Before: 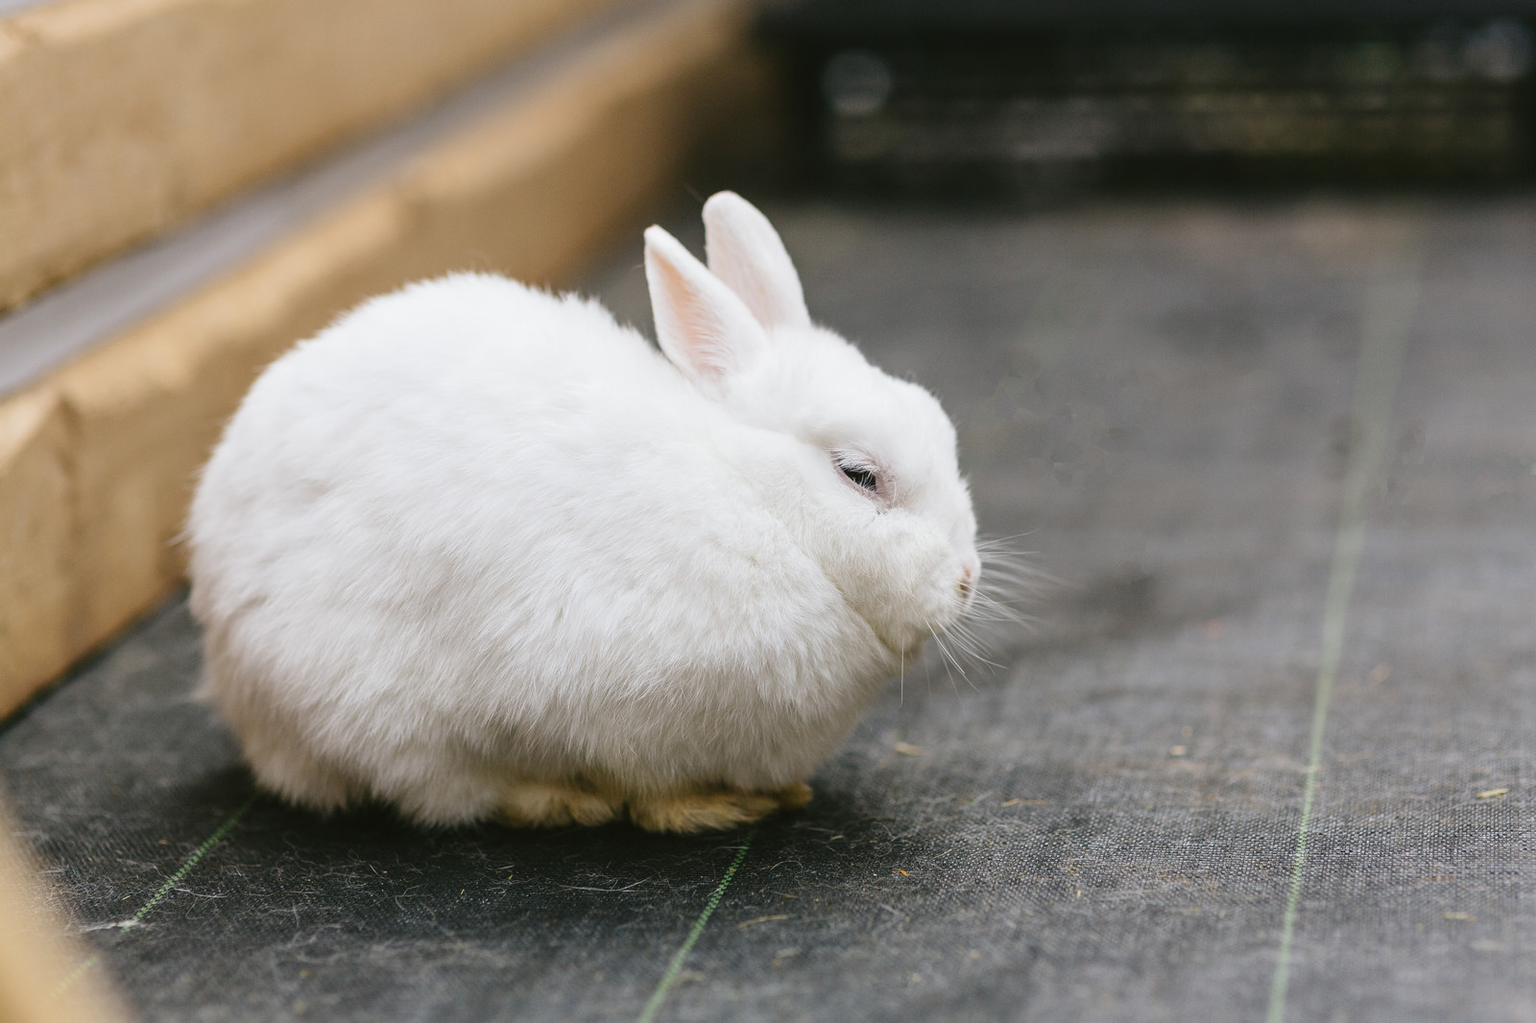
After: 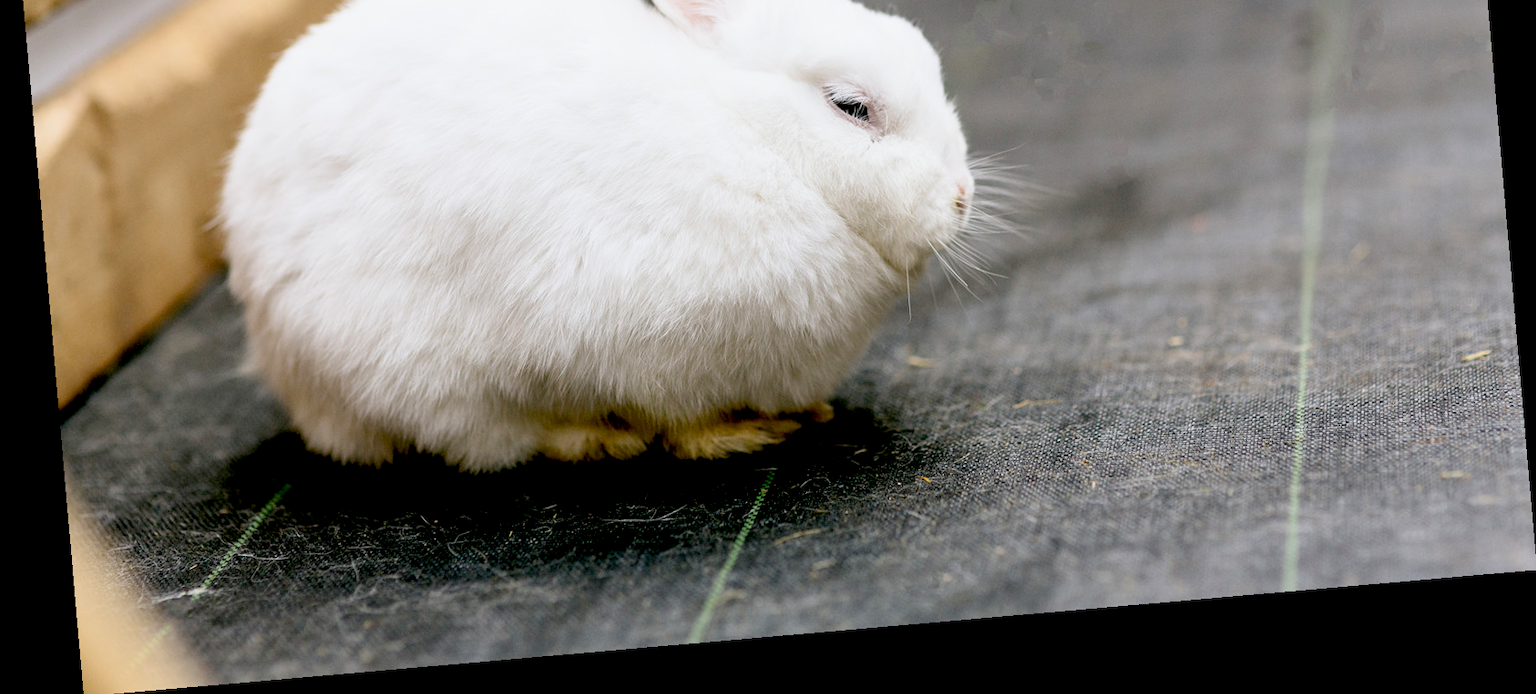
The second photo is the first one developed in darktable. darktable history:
crop and rotate: top 36.435%
base curve: curves: ch0 [(0, 0) (0.666, 0.806) (1, 1)]
exposure: black level correction 0.029, exposure -0.073 EV, compensate highlight preservation false
rotate and perspective: rotation -4.98°, automatic cropping off
